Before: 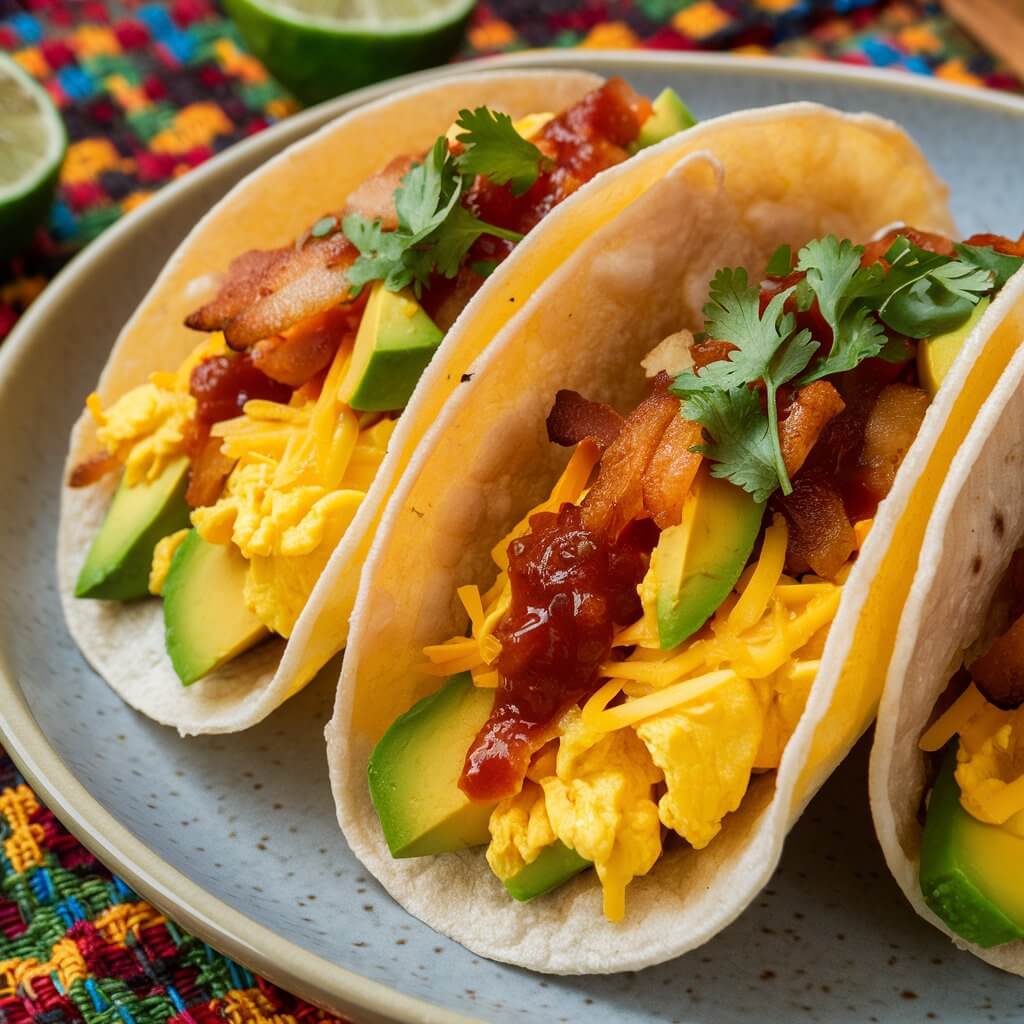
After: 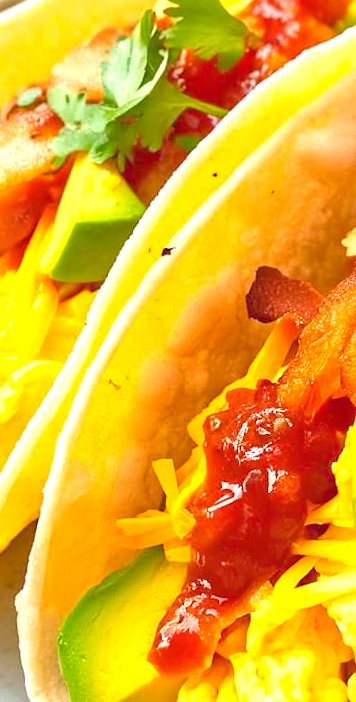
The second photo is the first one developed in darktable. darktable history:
color balance rgb: perceptual saturation grading › global saturation 10%, global vibrance 10%
tone equalizer: -8 EV 2 EV, -7 EV 2 EV, -6 EV 2 EV, -5 EV 2 EV, -4 EV 2 EV, -3 EV 1.5 EV, -2 EV 1 EV, -1 EV 0.5 EV
color correction: highlights a* 0.207, highlights b* 2.7, shadows a* -0.874, shadows b* -4.78
exposure: exposure 1.137 EV, compensate highlight preservation false
rotate and perspective: rotation 1.57°, crop left 0.018, crop right 0.982, crop top 0.039, crop bottom 0.961
crop and rotate: left 29.476%, top 10.214%, right 35.32%, bottom 17.333%
sharpen: radius 1.559, amount 0.373, threshold 1.271
